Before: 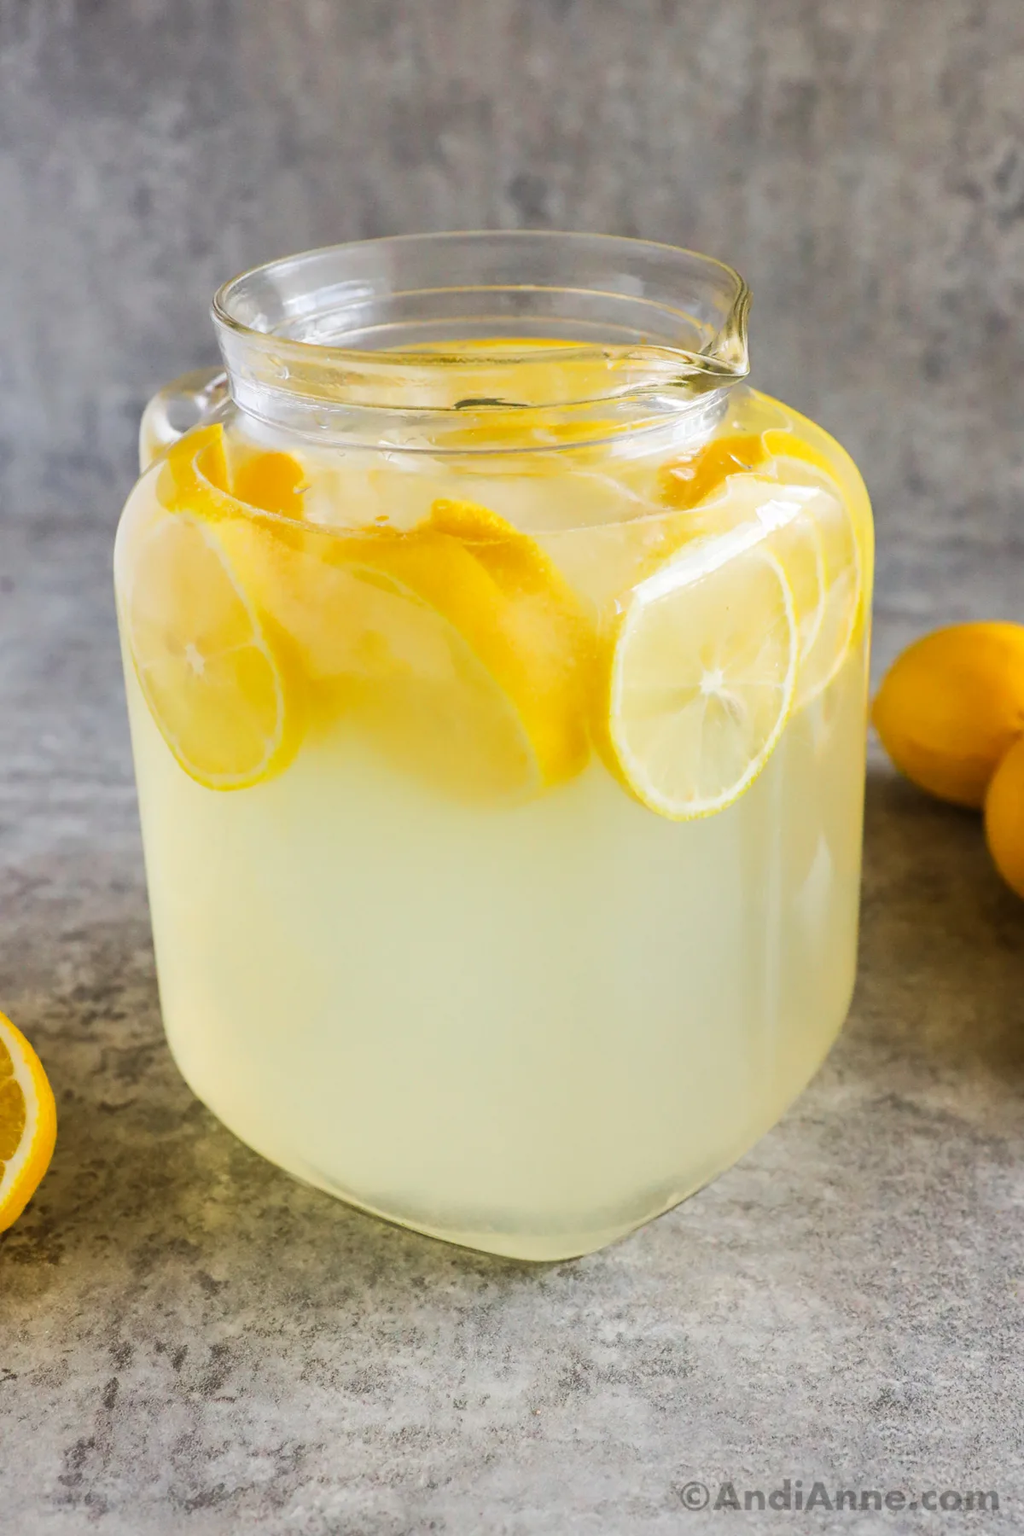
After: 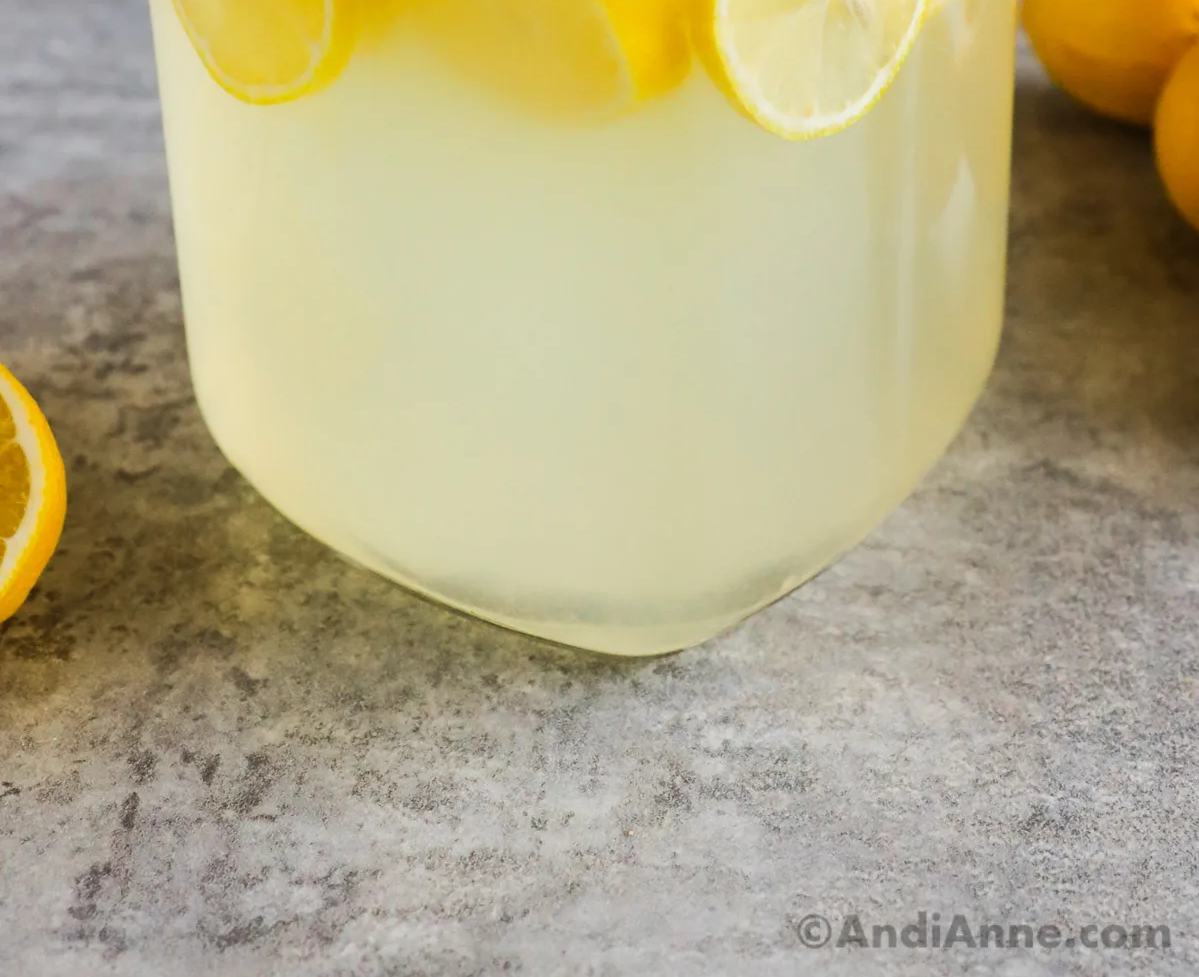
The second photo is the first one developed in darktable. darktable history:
crop and rotate: top 45.669%, right 0.03%
